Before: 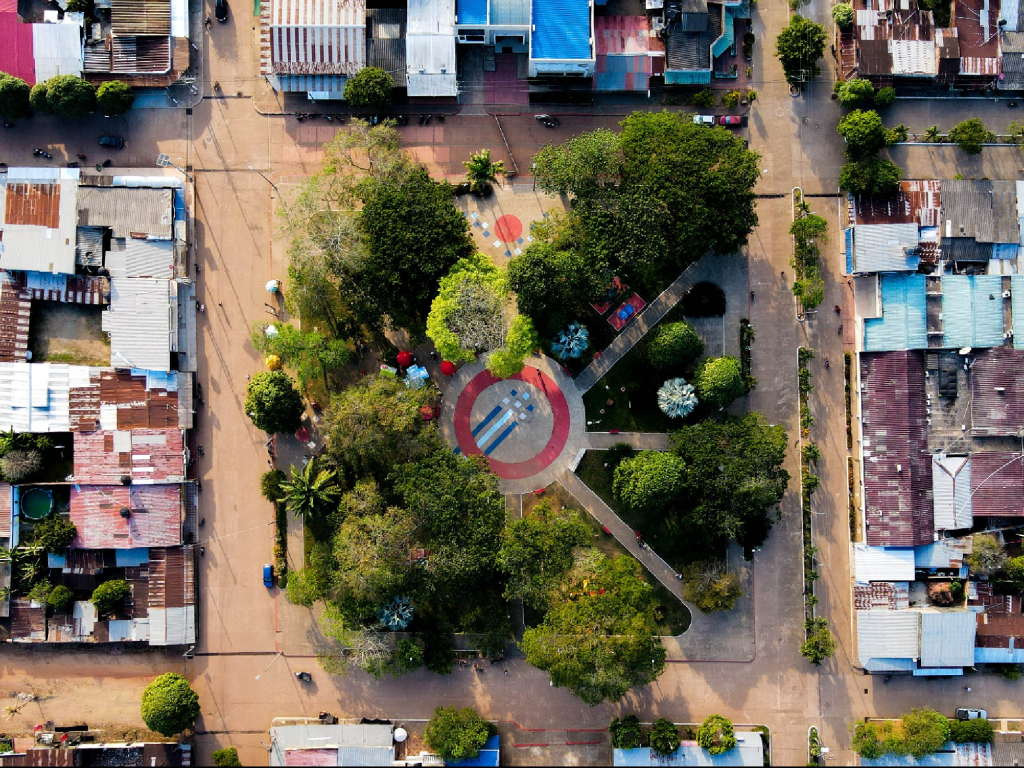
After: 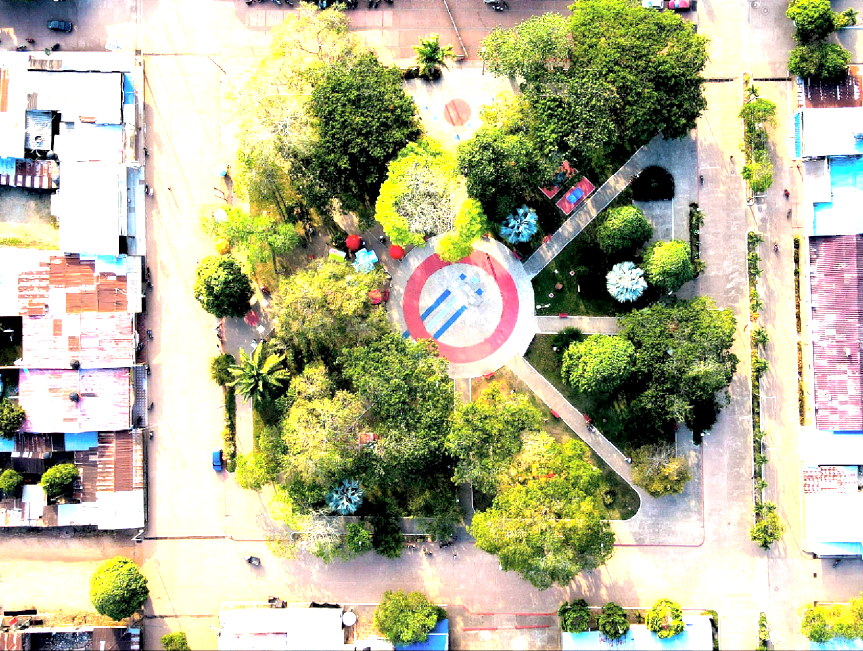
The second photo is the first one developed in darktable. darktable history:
local contrast: highlights 100%, shadows 99%, detail 120%, midtone range 0.2
exposure: black level correction 0.001, exposure 1.994 EV, compensate highlight preservation false
contrast brightness saturation: brightness 0.154
crop and rotate: left 5.006%, top 15.171%, right 10.639%
